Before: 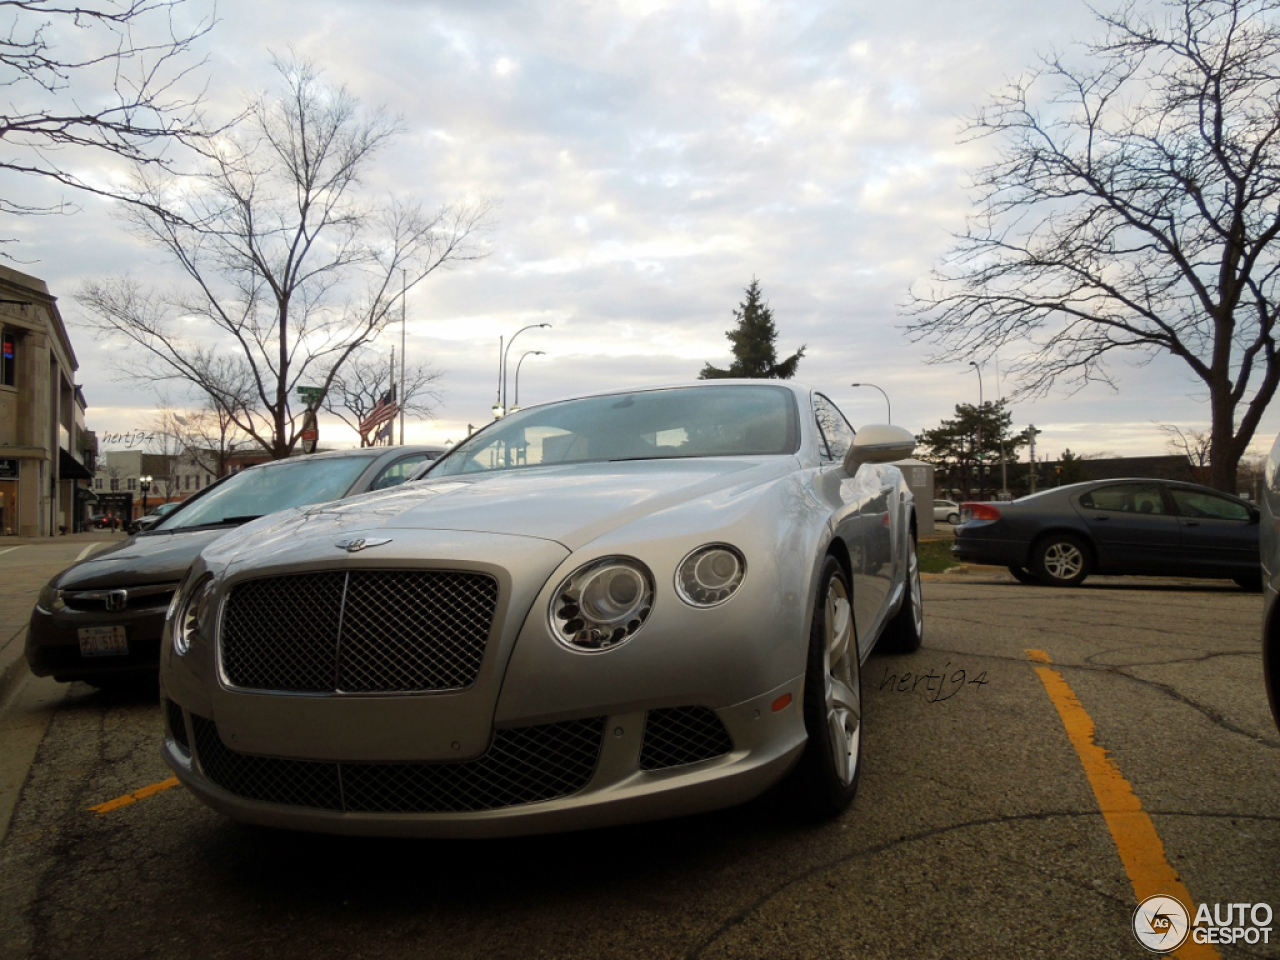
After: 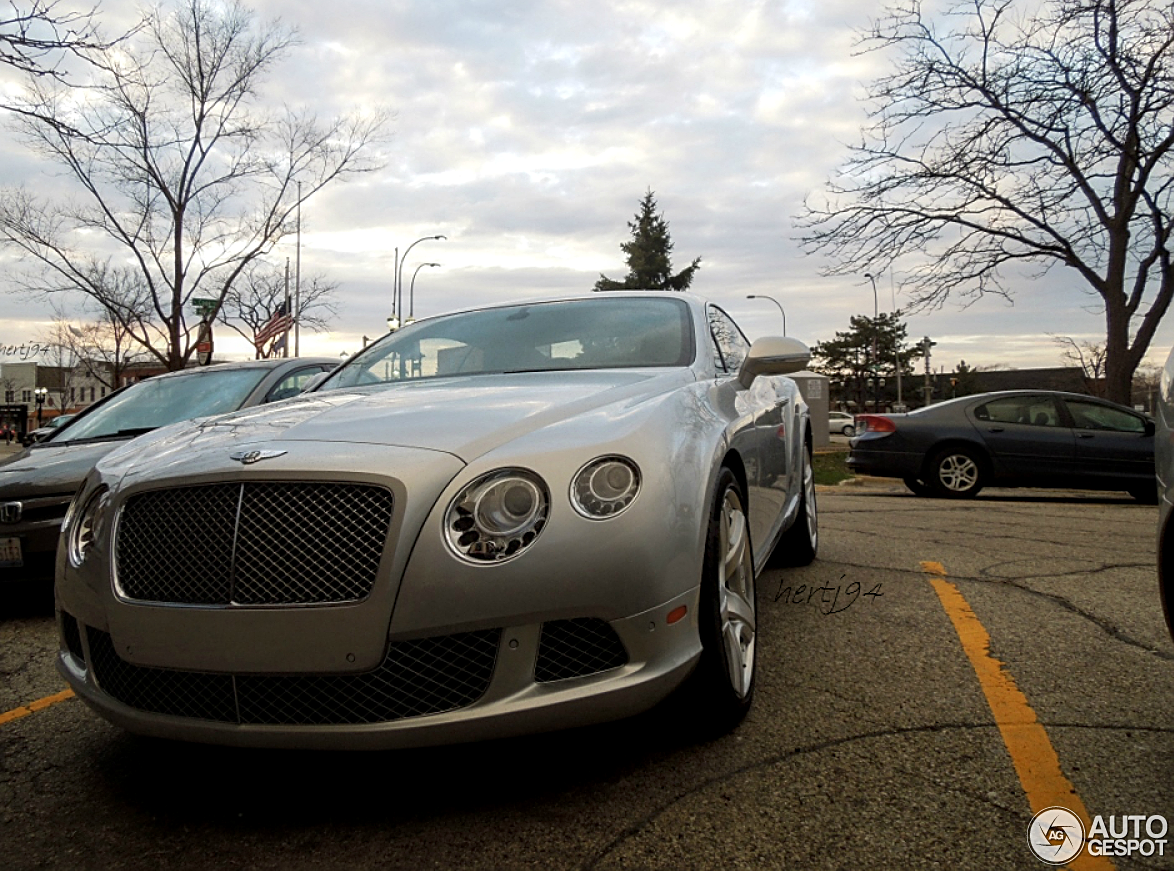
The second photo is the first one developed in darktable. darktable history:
crop and rotate: left 8.208%, top 9.237%
local contrast: detail 130%
color zones: curves: ch0 [(0, 0.5) (0.143, 0.5) (0.286, 0.5) (0.429, 0.495) (0.571, 0.437) (0.714, 0.44) (0.857, 0.496) (1, 0.5)], mix -132.7%
sharpen: on, module defaults
